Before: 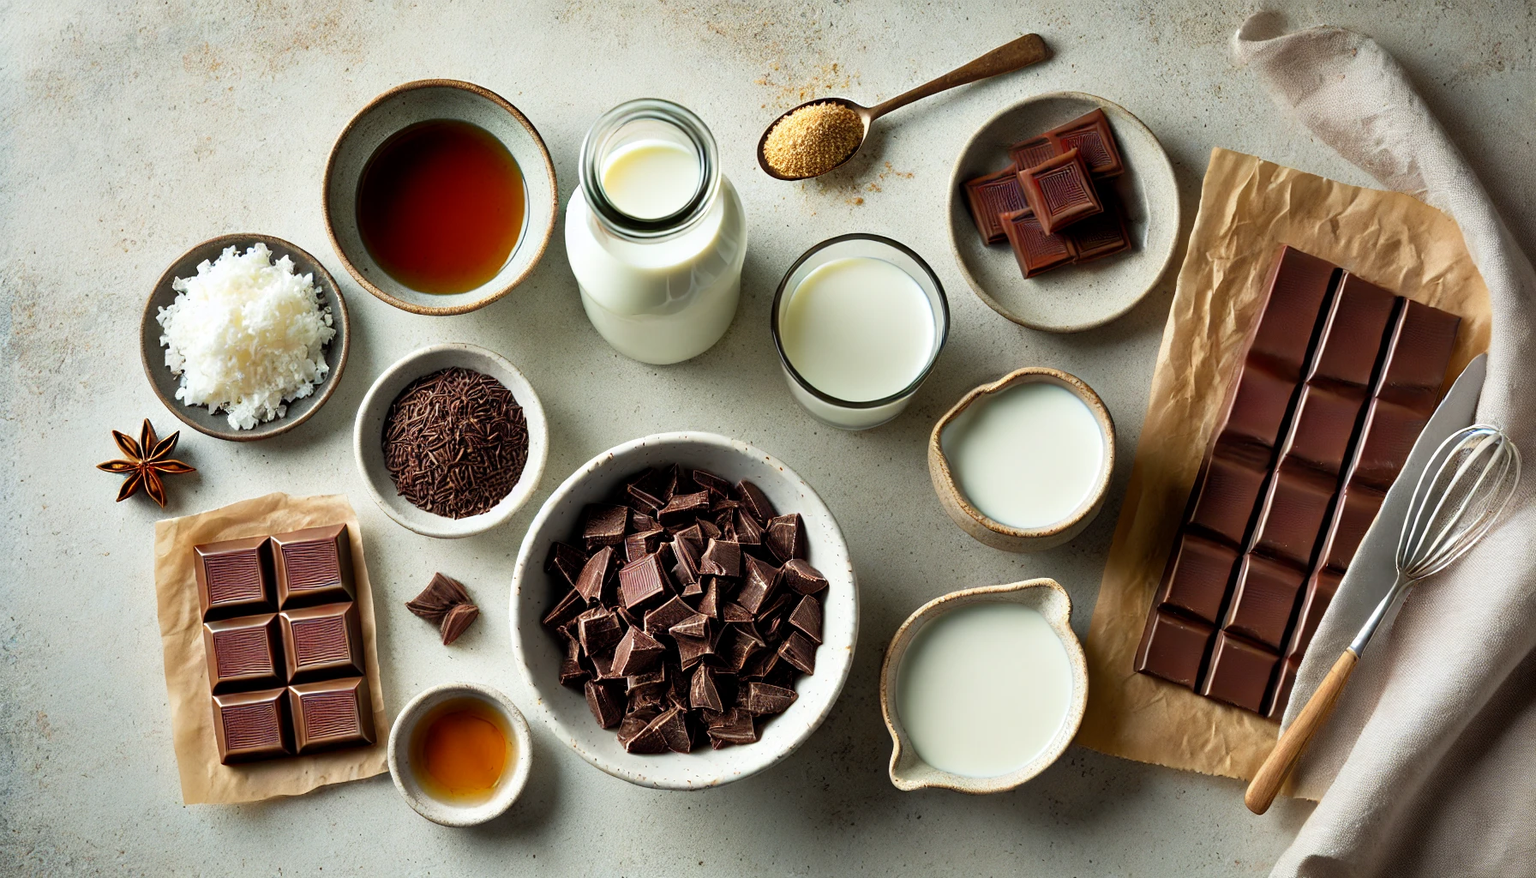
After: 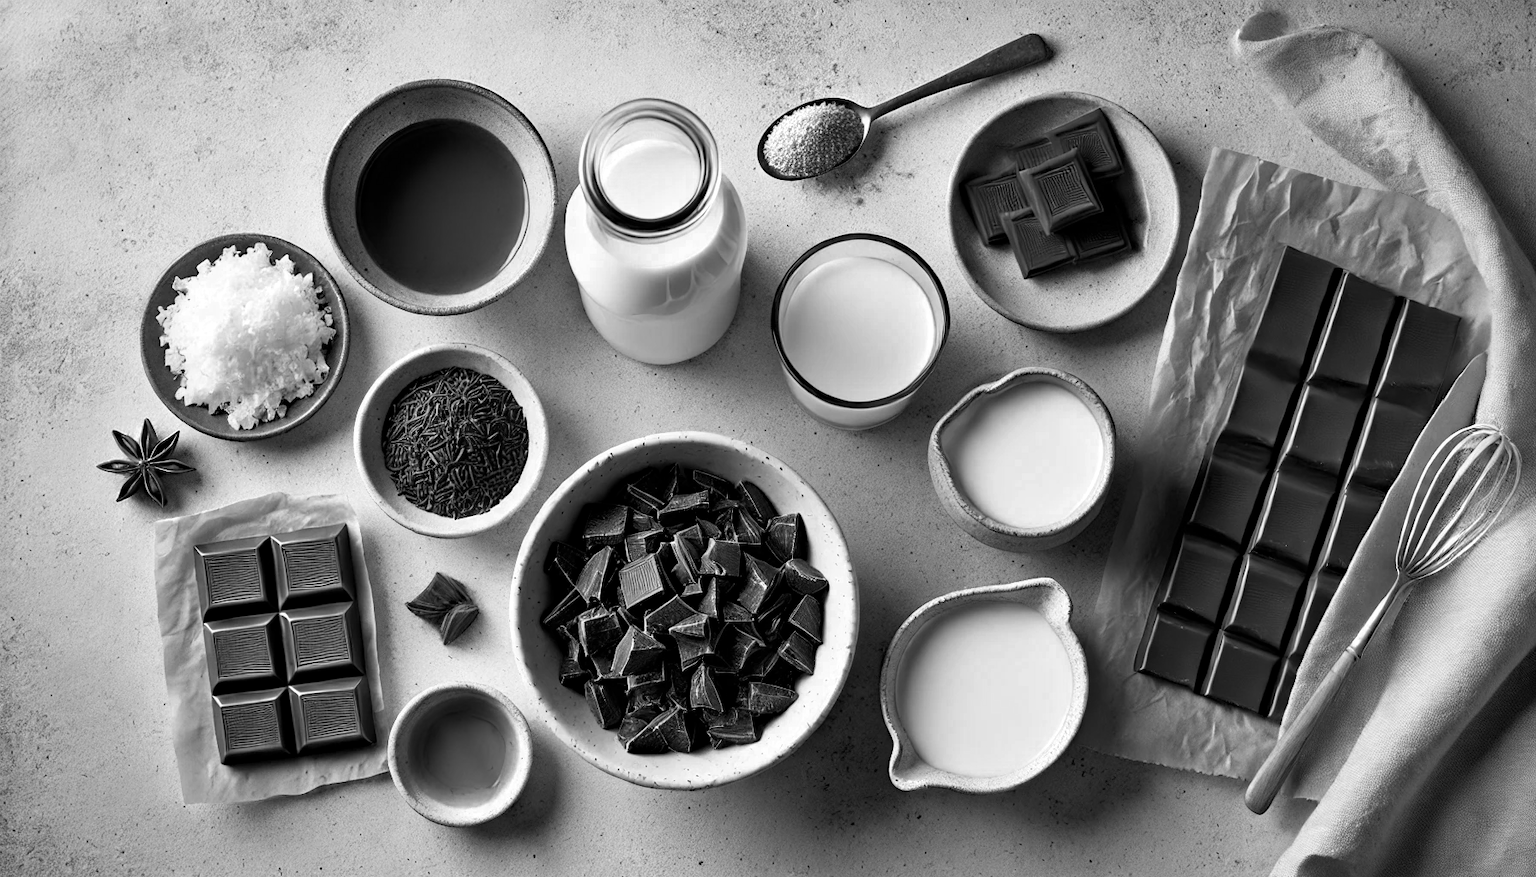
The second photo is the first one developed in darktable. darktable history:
color zones: curves: ch0 [(0.002, 0.593) (0.143, 0.417) (0.285, 0.541) (0.455, 0.289) (0.608, 0.327) (0.727, 0.283) (0.869, 0.571) (1, 0.603)]; ch1 [(0, 0) (0.143, 0) (0.286, 0) (0.429, 0) (0.571, 0) (0.714, 0) (0.857, 0)]
haze removal: strength 0.29, distance 0.25, compatibility mode true, adaptive false
